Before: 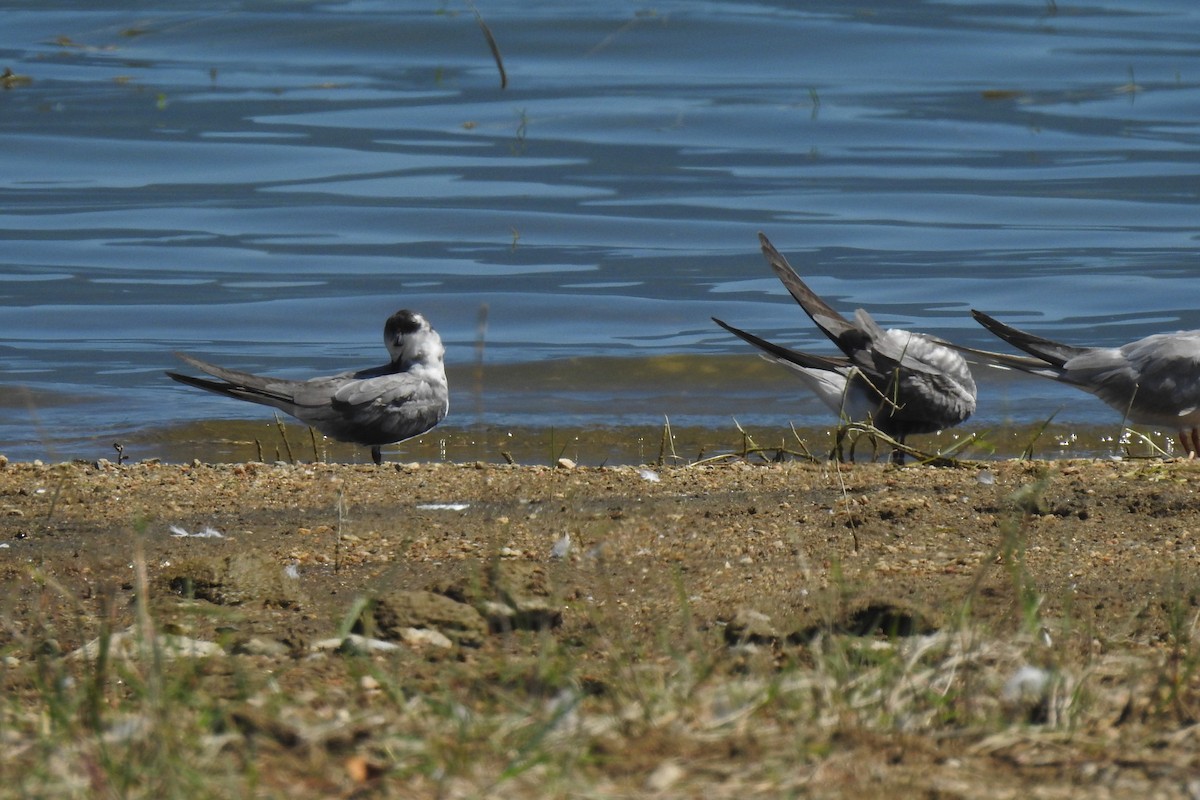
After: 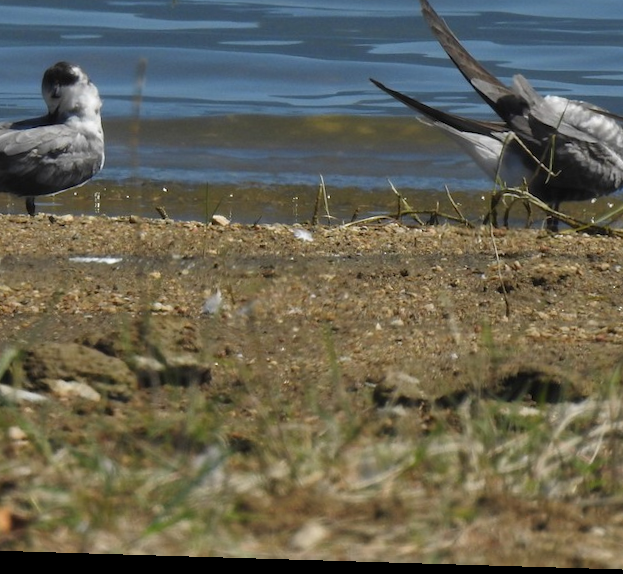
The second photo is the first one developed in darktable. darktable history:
rotate and perspective: rotation 1.72°, automatic cropping off
crop and rotate: left 29.237%, top 31.152%, right 19.807%
